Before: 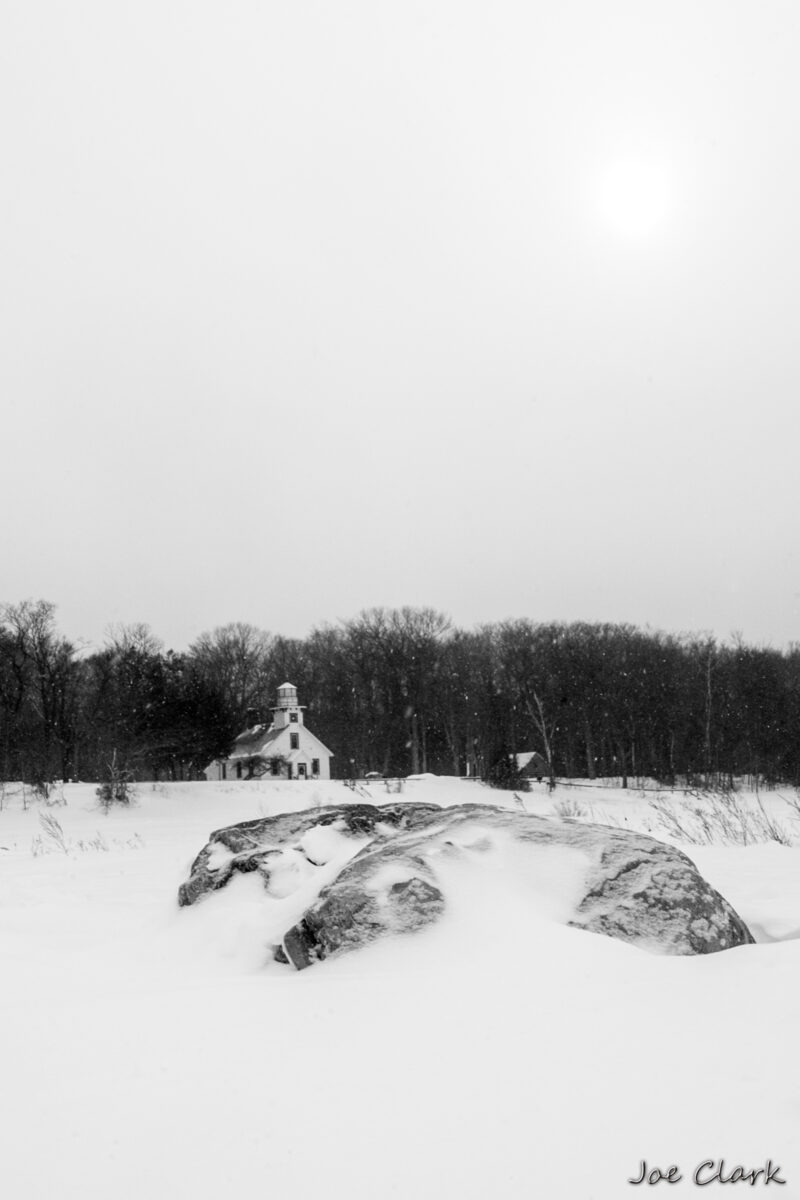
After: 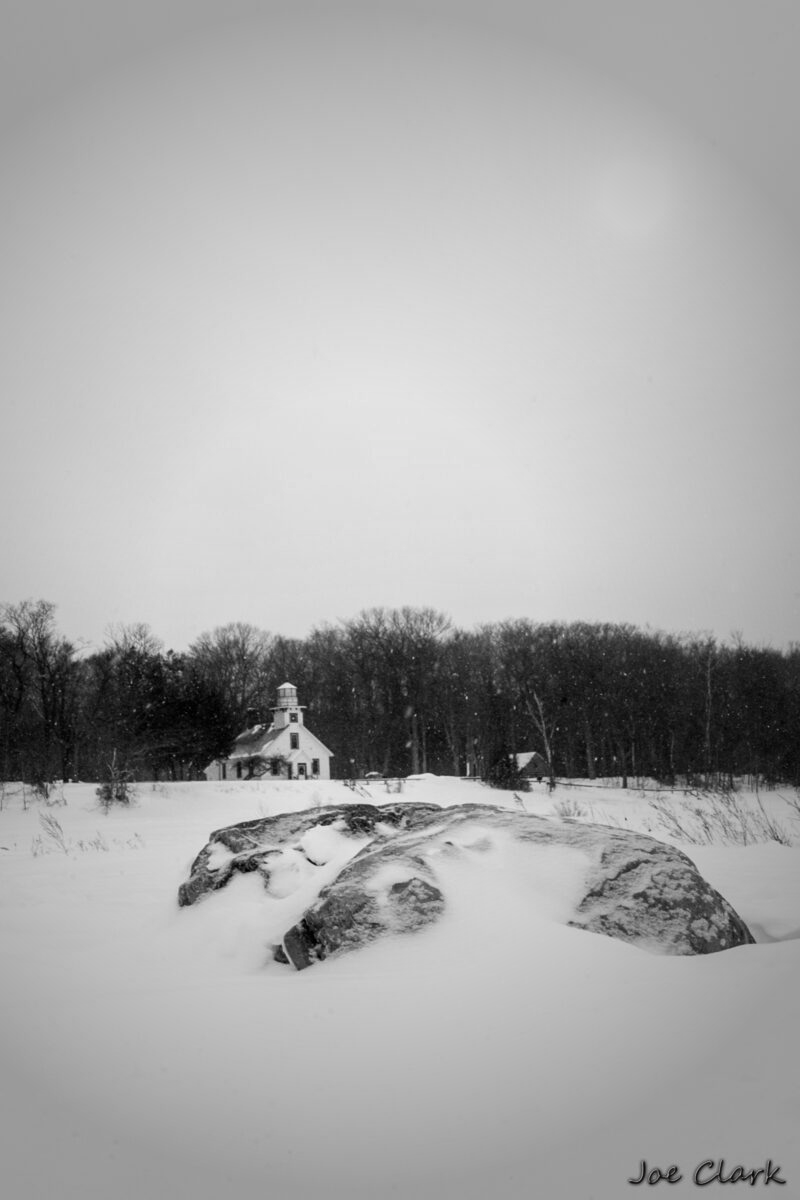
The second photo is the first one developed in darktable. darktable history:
shadows and highlights: shadows 32, highlights -32, soften with gaussian
vignetting: fall-off start 33.76%, fall-off radius 64.94%, brightness -0.575, center (-0.12, -0.002), width/height ratio 0.959
